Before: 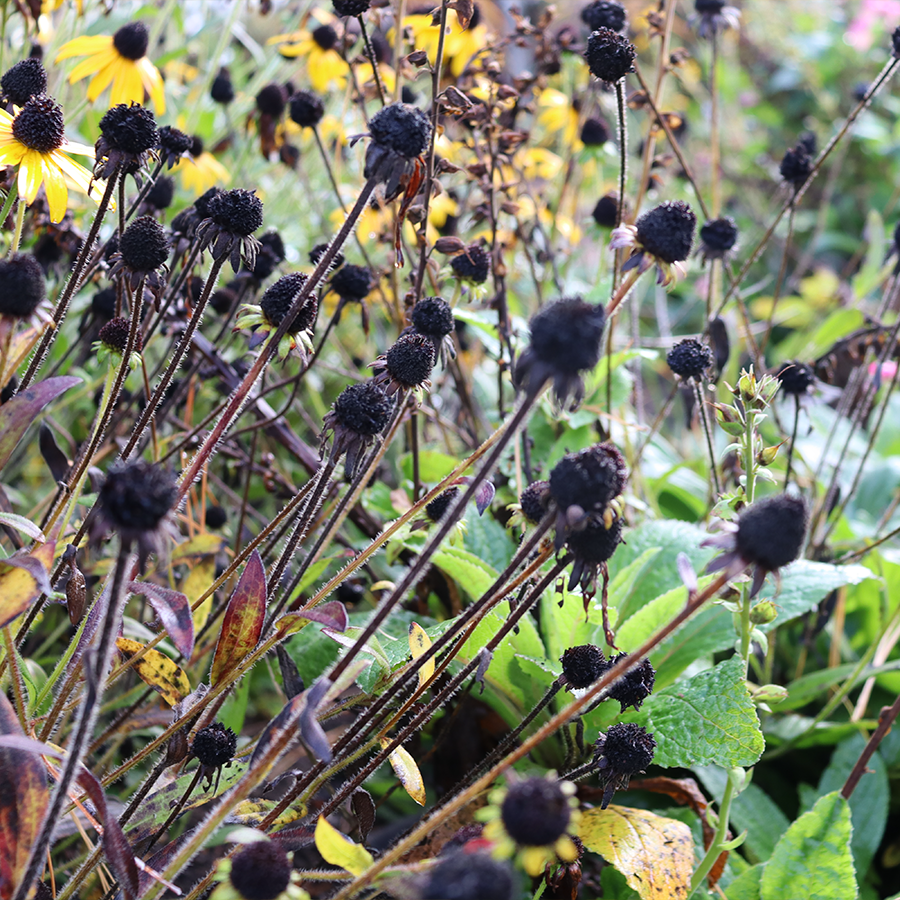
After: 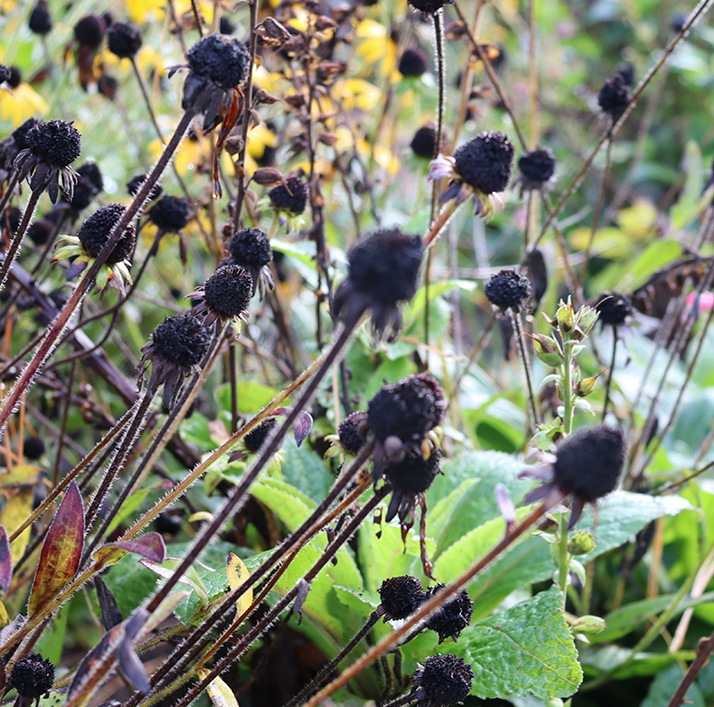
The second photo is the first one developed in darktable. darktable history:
crop and rotate: left 20.321%, top 7.759%, right 0.321%, bottom 13.604%
